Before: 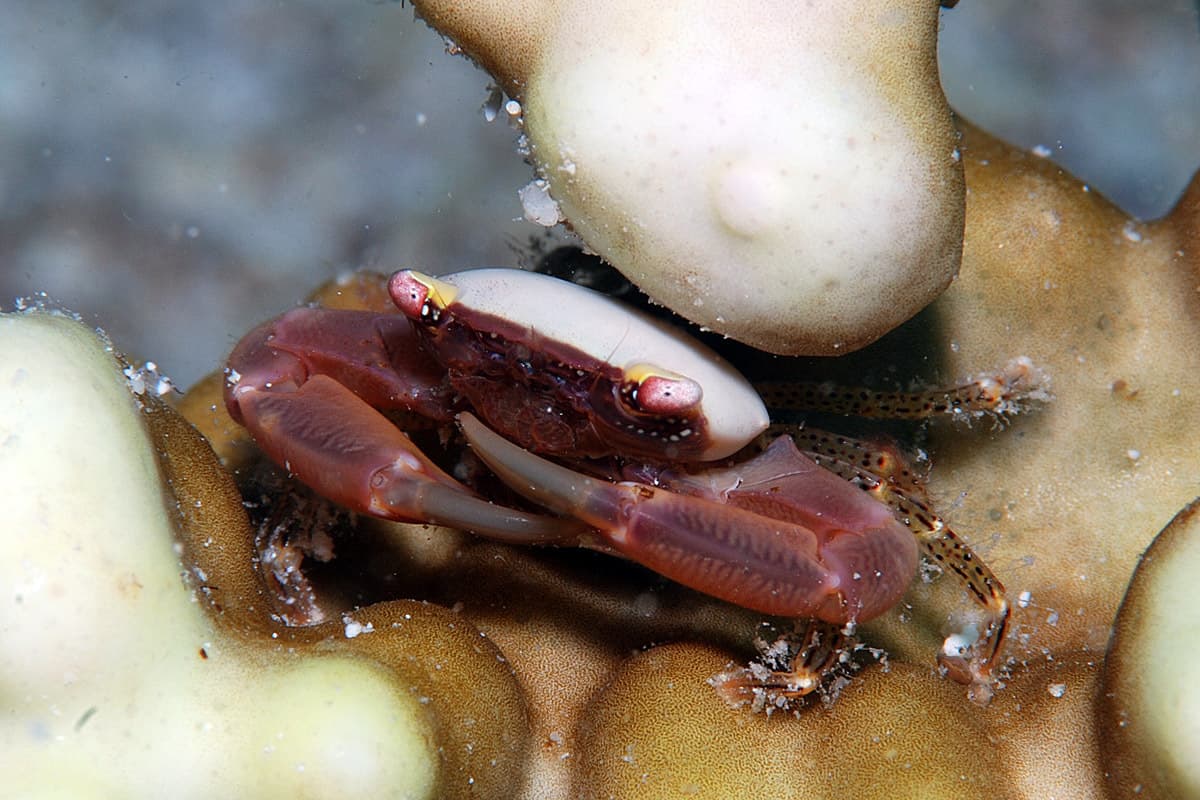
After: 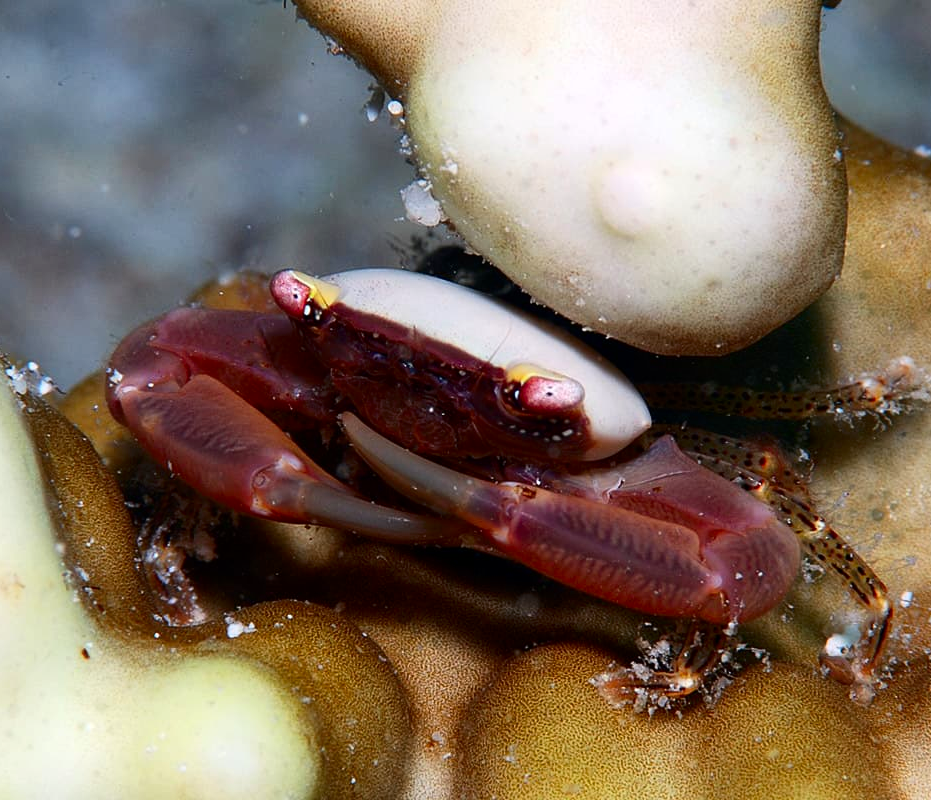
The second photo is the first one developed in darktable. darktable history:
crop: left 9.871%, right 12.502%
contrast brightness saturation: contrast 0.135, brightness -0.059, saturation 0.156
